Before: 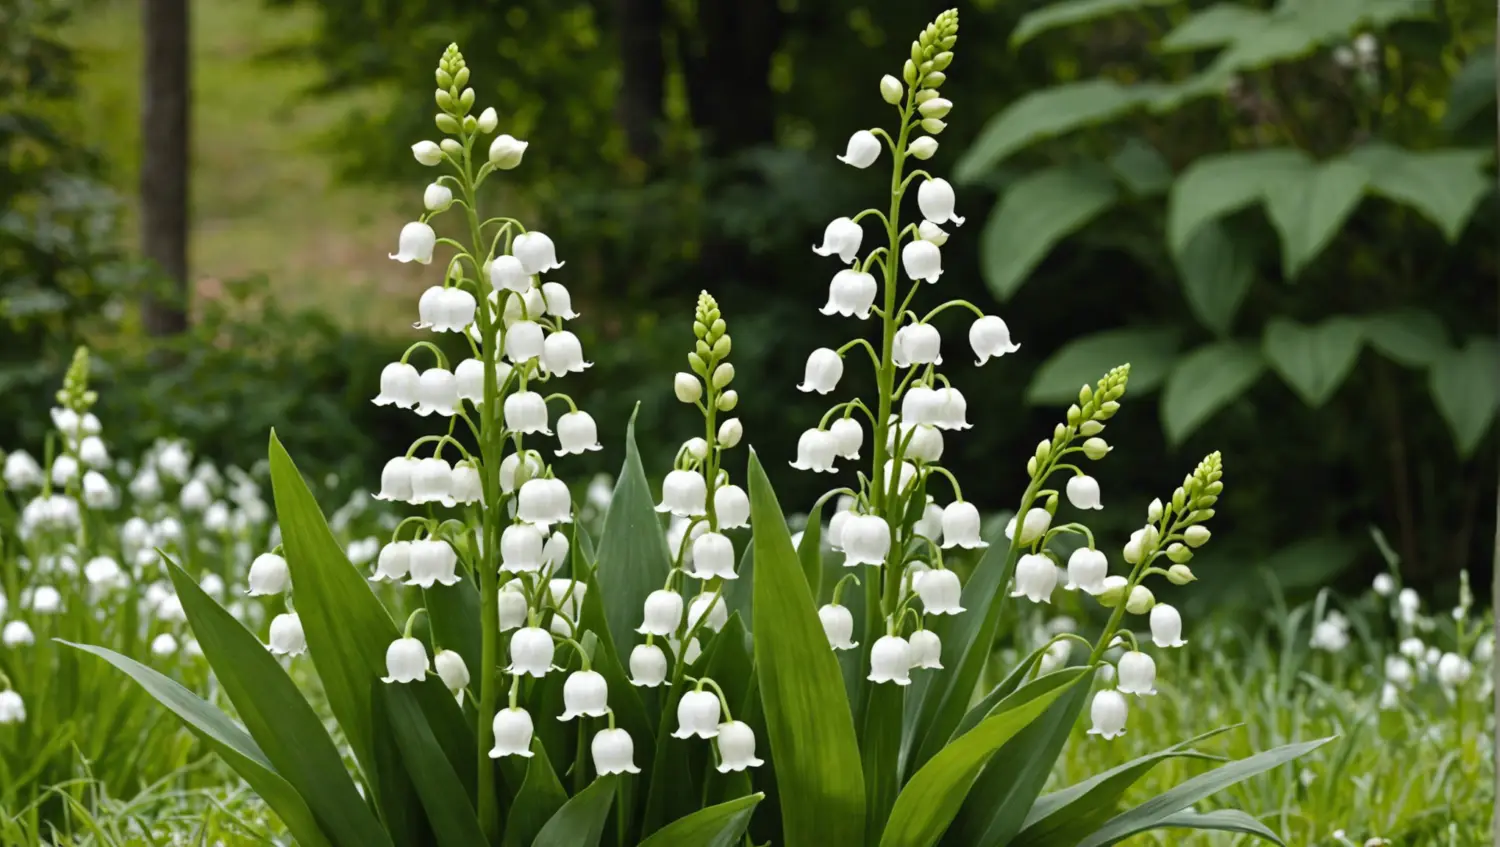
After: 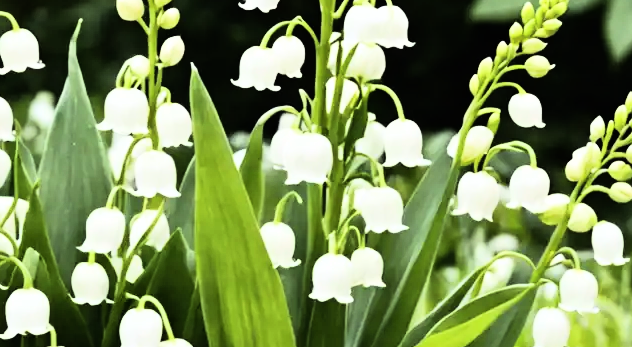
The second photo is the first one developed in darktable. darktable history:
crop: left 37.221%, top 45.169%, right 20.63%, bottom 13.777%
rgb curve: curves: ch0 [(0, 0) (0.21, 0.15) (0.24, 0.21) (0.5, 0.75) (0.75, 0.96) (0.89, 0.99) (1, 1)]; ch1 [(0, 0.02) (0.21, 0.13) (0.25, 0.2) (0.5, 0.67) (0.75, 0.9) (0.89, 0.97) (1, 1)]; ch2 [(0, 0.02) (0.21, 0.13) (0.25, 0.2) (0.5, 0.67) (0.75, 0.9) (0.89, 0.97) (1, 1)], compensate middle gray true
contrast brightness saturation: saturation -0.05
